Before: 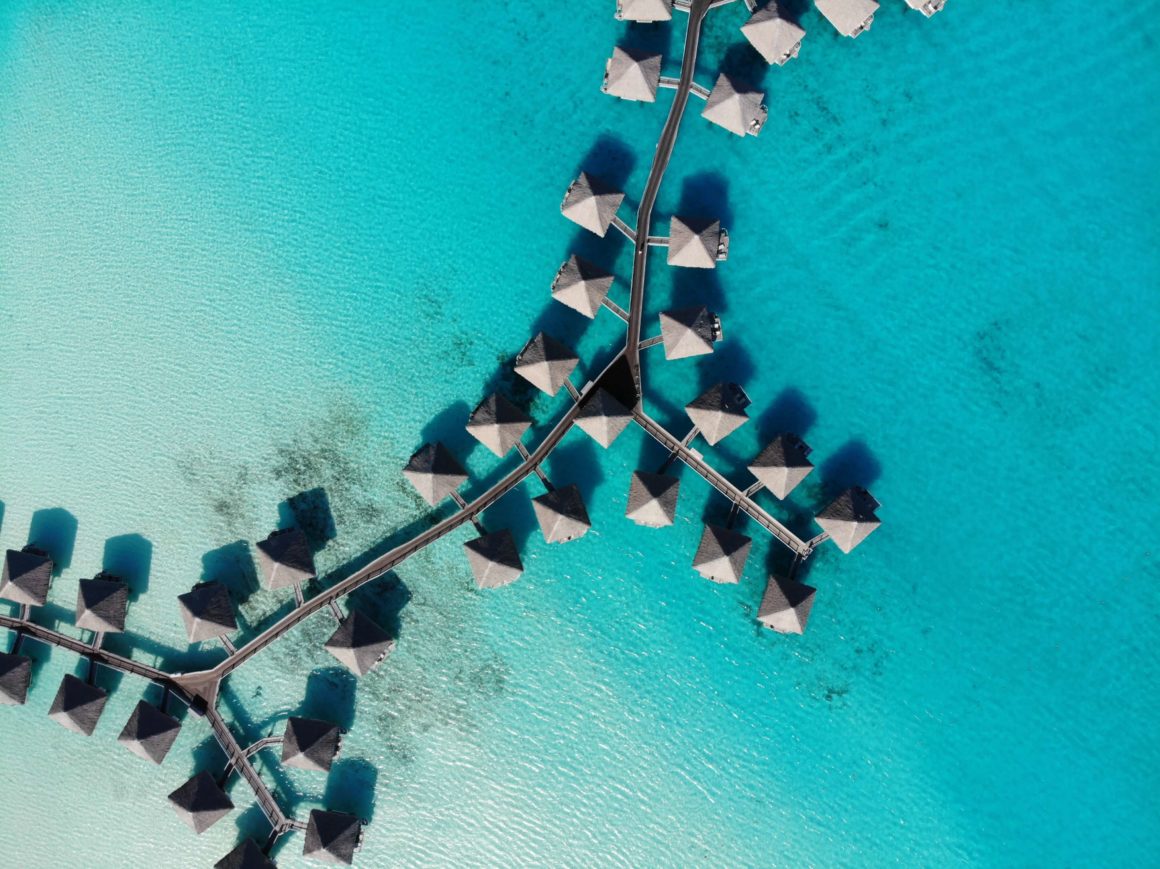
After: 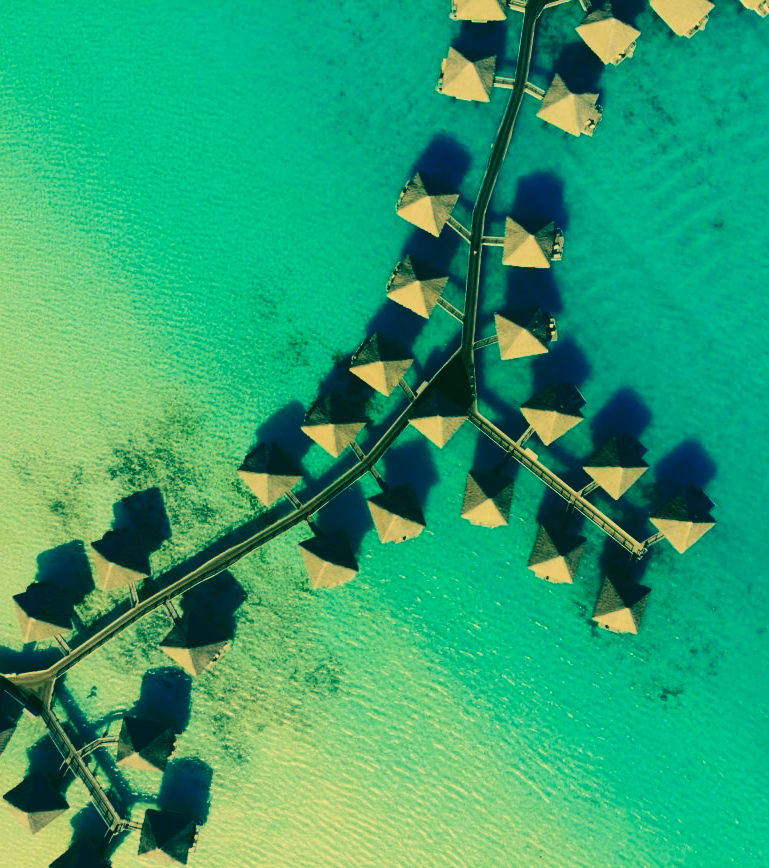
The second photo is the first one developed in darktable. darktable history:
contrast brightness saturation: contrast 0.277
color zones: curves: ch0 [(0, 0.425) (0.143, 0.422) (0.286, 0.42) (0.429, 0.419) (0.571, 0.419) (0.714, 0.42) (0.857, 0.422) (1, 0.425)]; ch1 [(0, 0.666) (0.143, 0.669) (0.286, 0.671) (0.429, 0.67) (0.571, 0.67) (0.714, 0.67) (0.857, 0.67) (1, 0.666)]
crop and rotate: left 14.302%, right 19.355%
color correction: highlights a* 1.95, highlights b* 34.55, shadows a* -36.59, shadows b* -5.86
